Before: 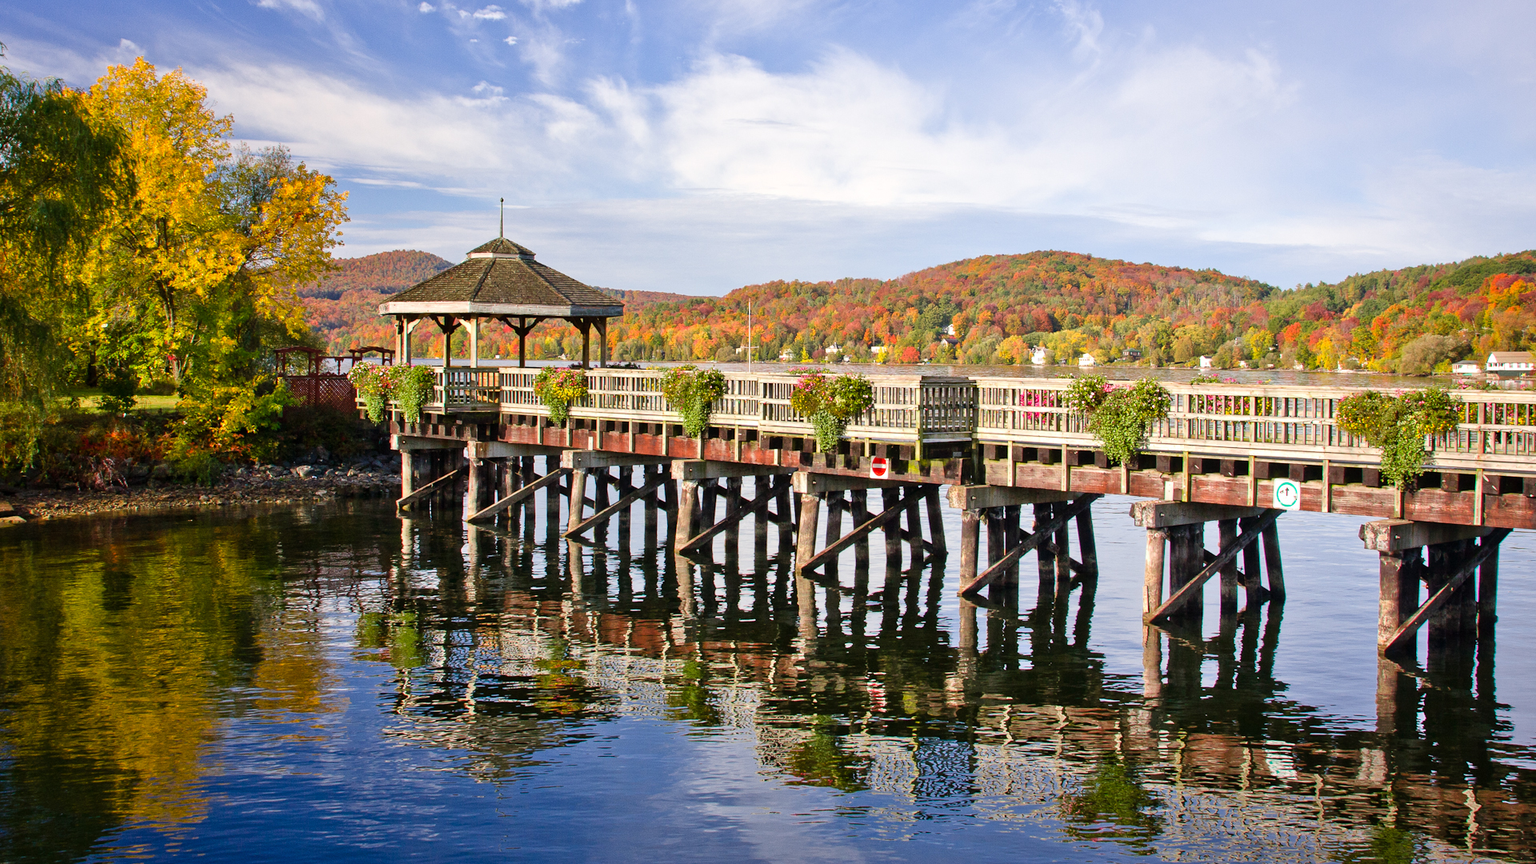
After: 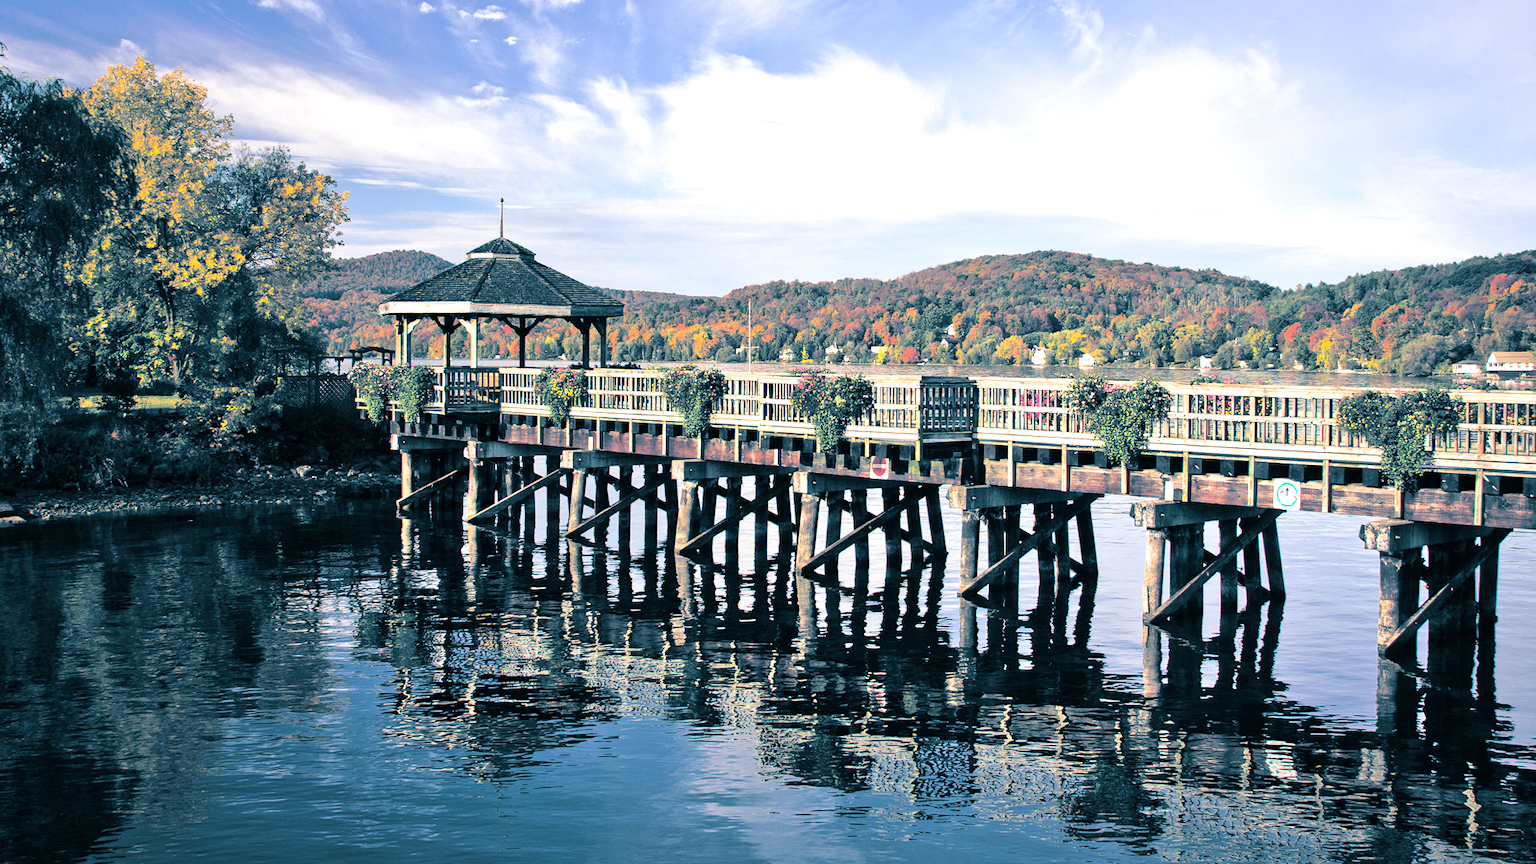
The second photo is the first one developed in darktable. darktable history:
tone equalizer: -8 EV -0.417 EV, -7 EV -0.389 EV, -6 EV -0.333 EV, -5 EV -0.222 EV, -3 EV 0.222 EV, -2 EV 0.333 EV, -1 EV 0.389 EV, +0 EV 0.417 EV, edges refinement/feathering 500, mask exposure compensation -1.57 EV, preserve details no
split-toning: shadows › hue 212.4°, balance -70
